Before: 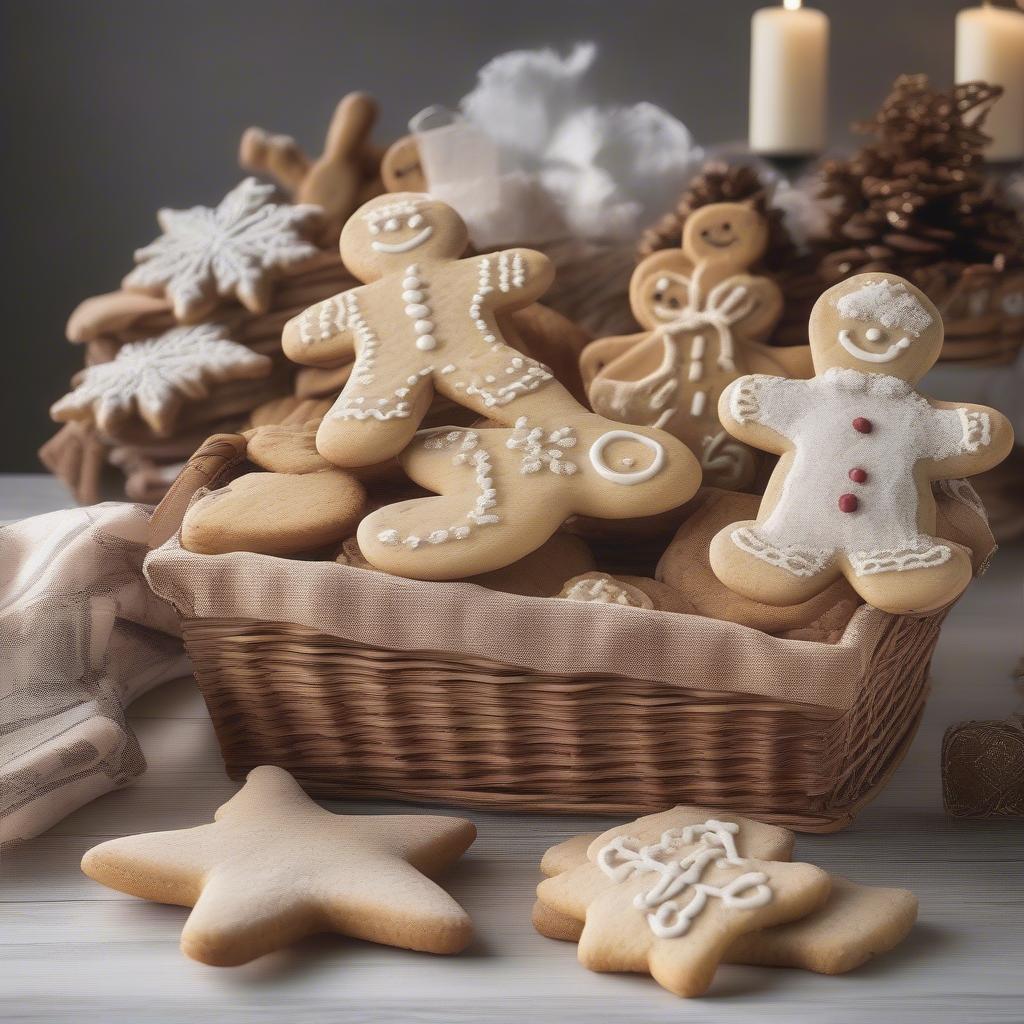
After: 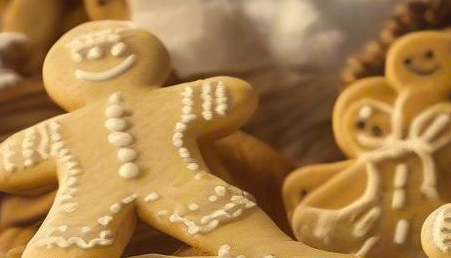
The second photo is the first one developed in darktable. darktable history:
color correction: highlights a* 2.33, highlights b* 23.2
color balance rgb: power › chroma 0.284%, power › hue 22.58°, perceptual saturation grading › global saturation 30.547%
crop: left 29.09%, top 16.81%, right 26.787%, bottom 57.96%
